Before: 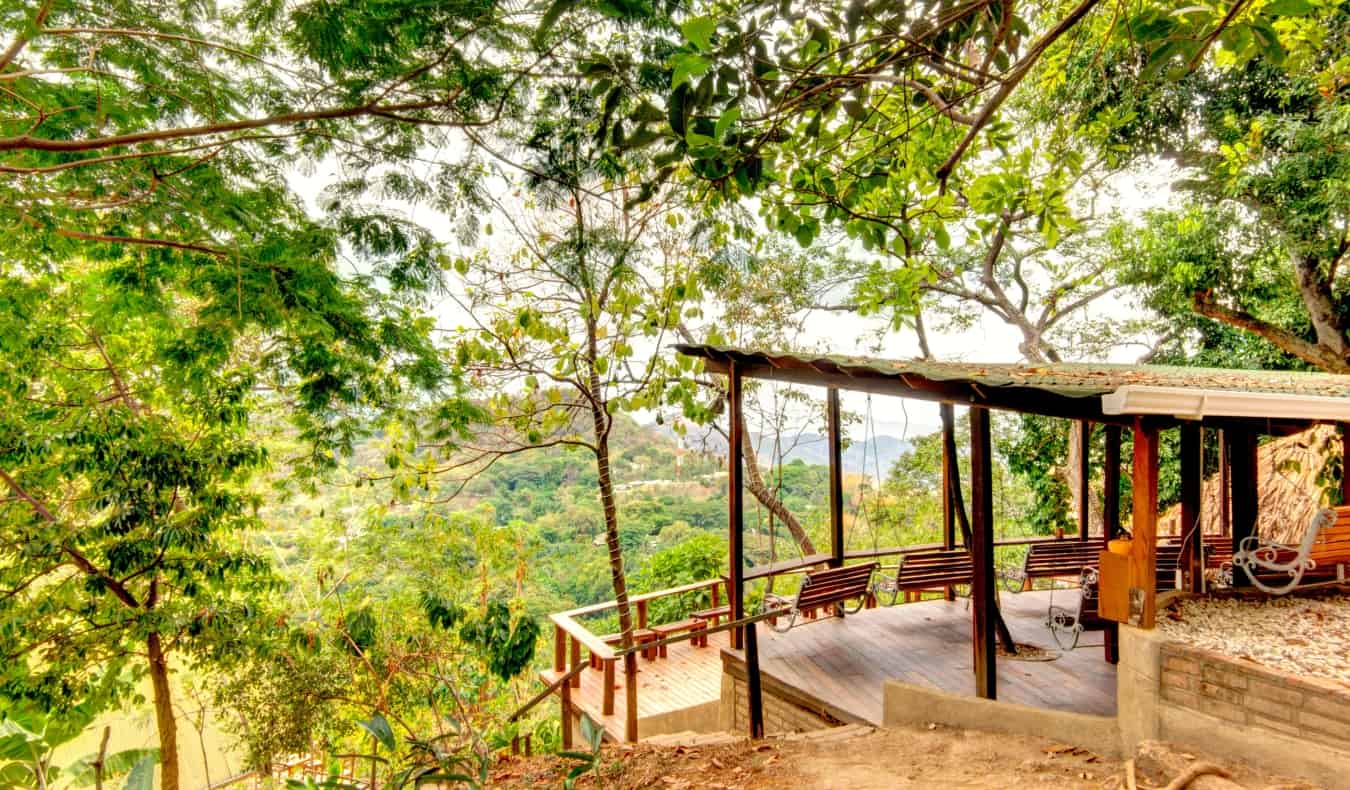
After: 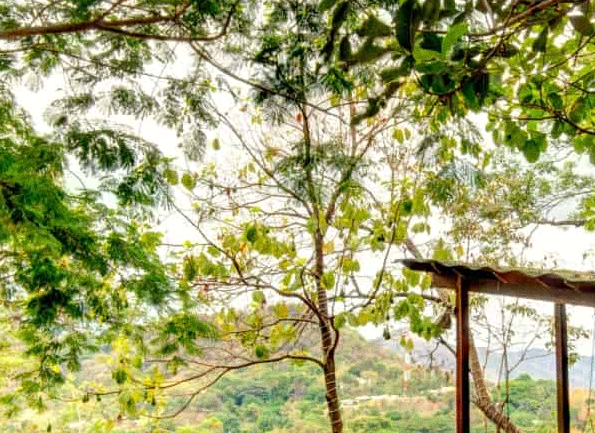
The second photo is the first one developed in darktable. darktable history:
grain: coarseness 0.09 ISO
crop: left 20.248%, top 10.86%, right 35.675%, bottom 34.321%
